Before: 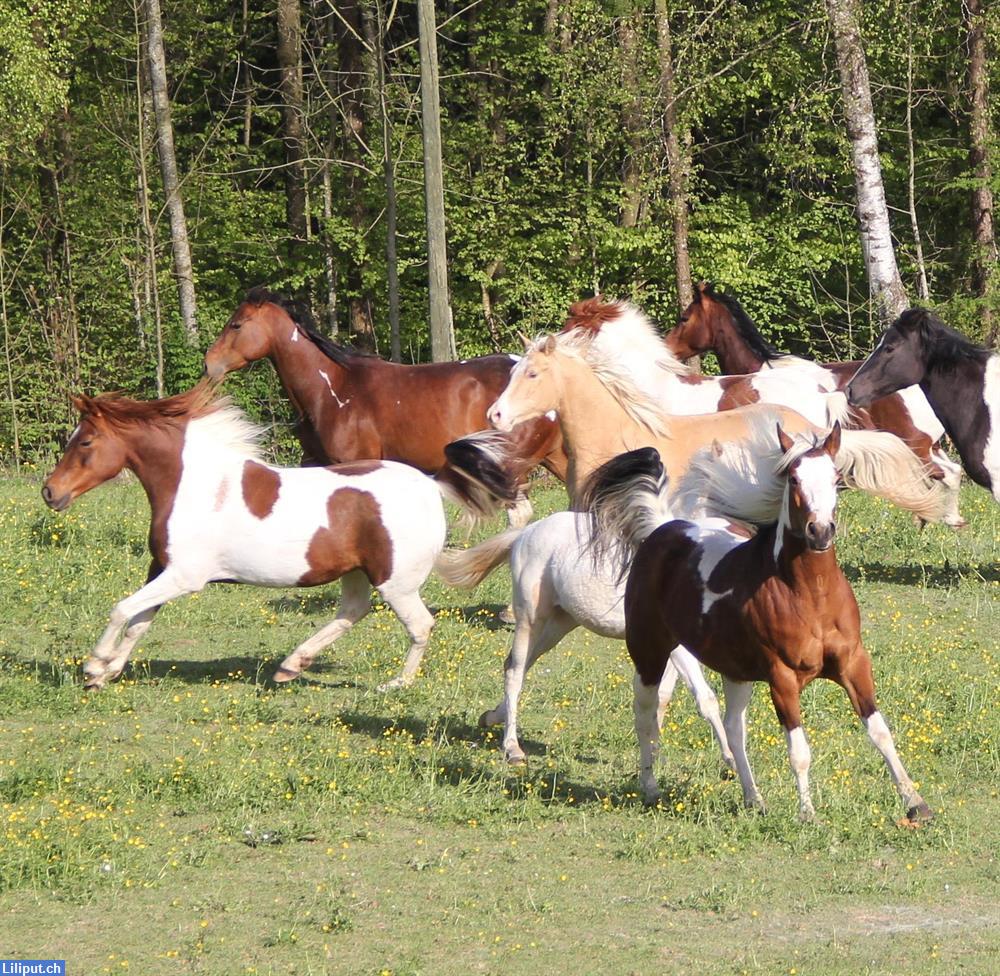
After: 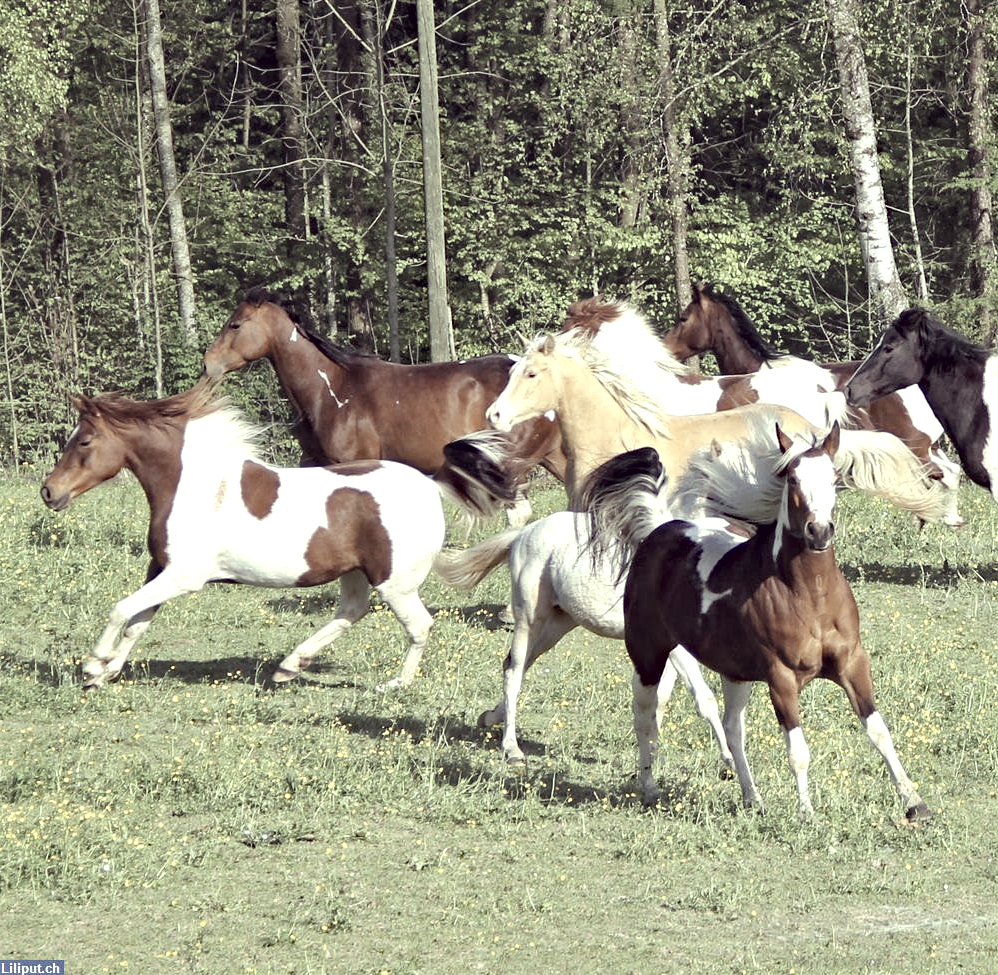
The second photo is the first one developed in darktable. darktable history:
crop and rotate: left 0.137%, bottom 0.01%
local contrast: mode bilateral grid, contrast 21, coarseness 51, detail 119%, midtone range 0.2
haze removal: strength 0.519, distance 0.925, adaptive false
exposure: black level correction 0.001, exposure 0.5 EV, compensate highlight preservation false
color correction: highlights a* -20.92, highlights b* 20.86, shadows a* 19.66, shadows b* -19.68, saturation 0.374
